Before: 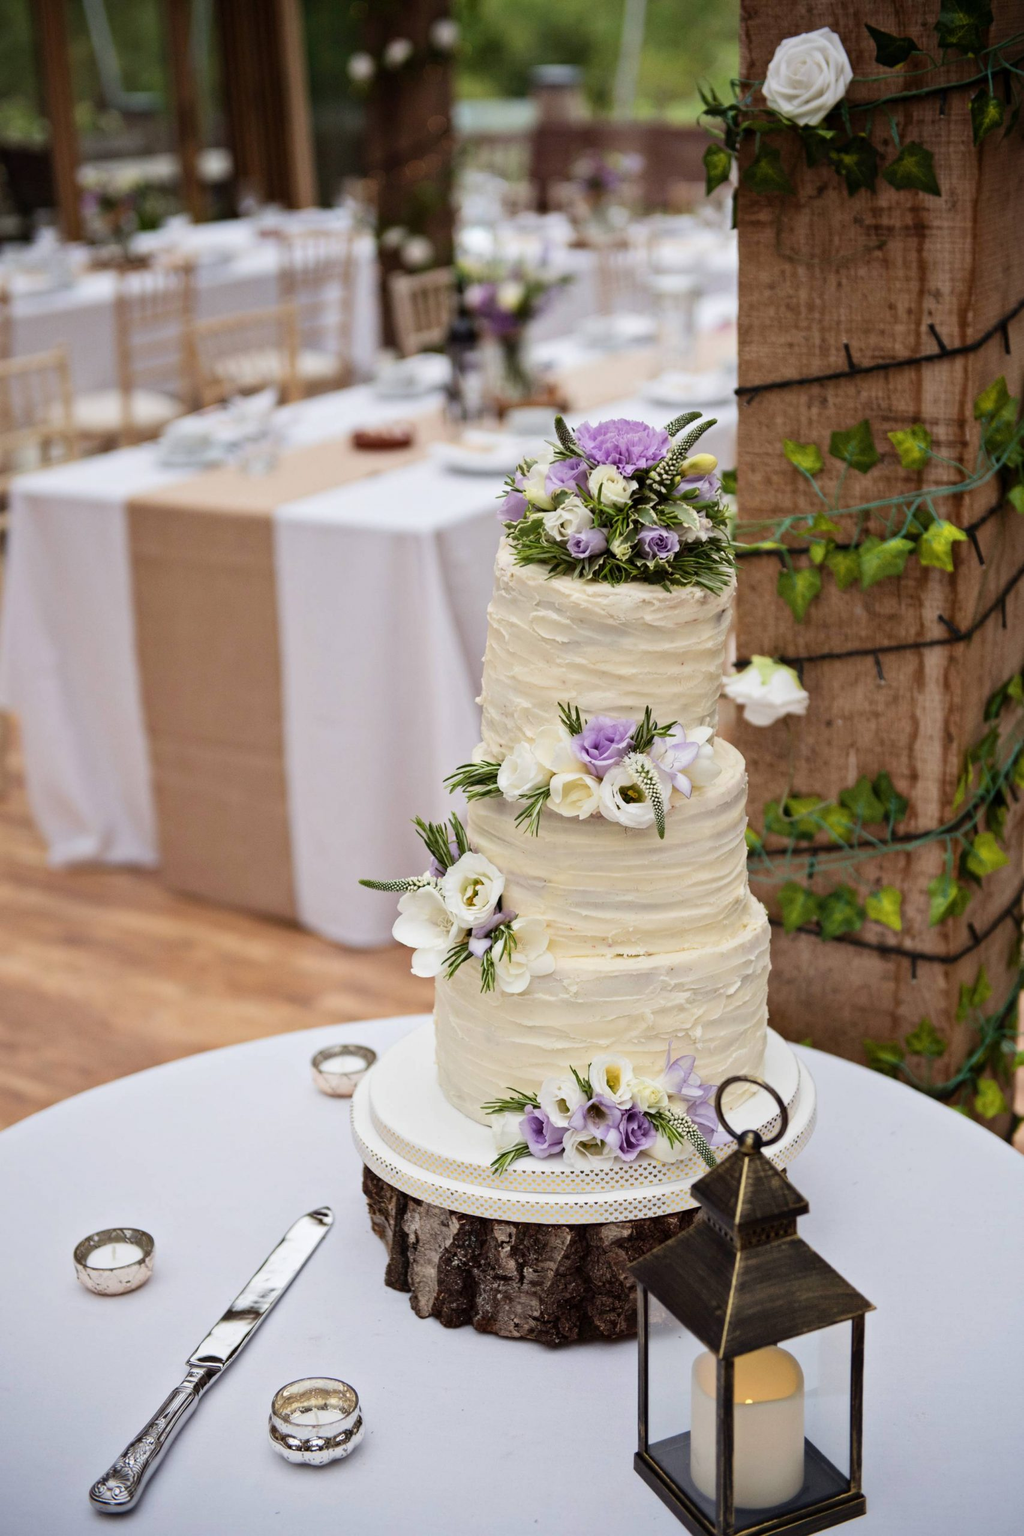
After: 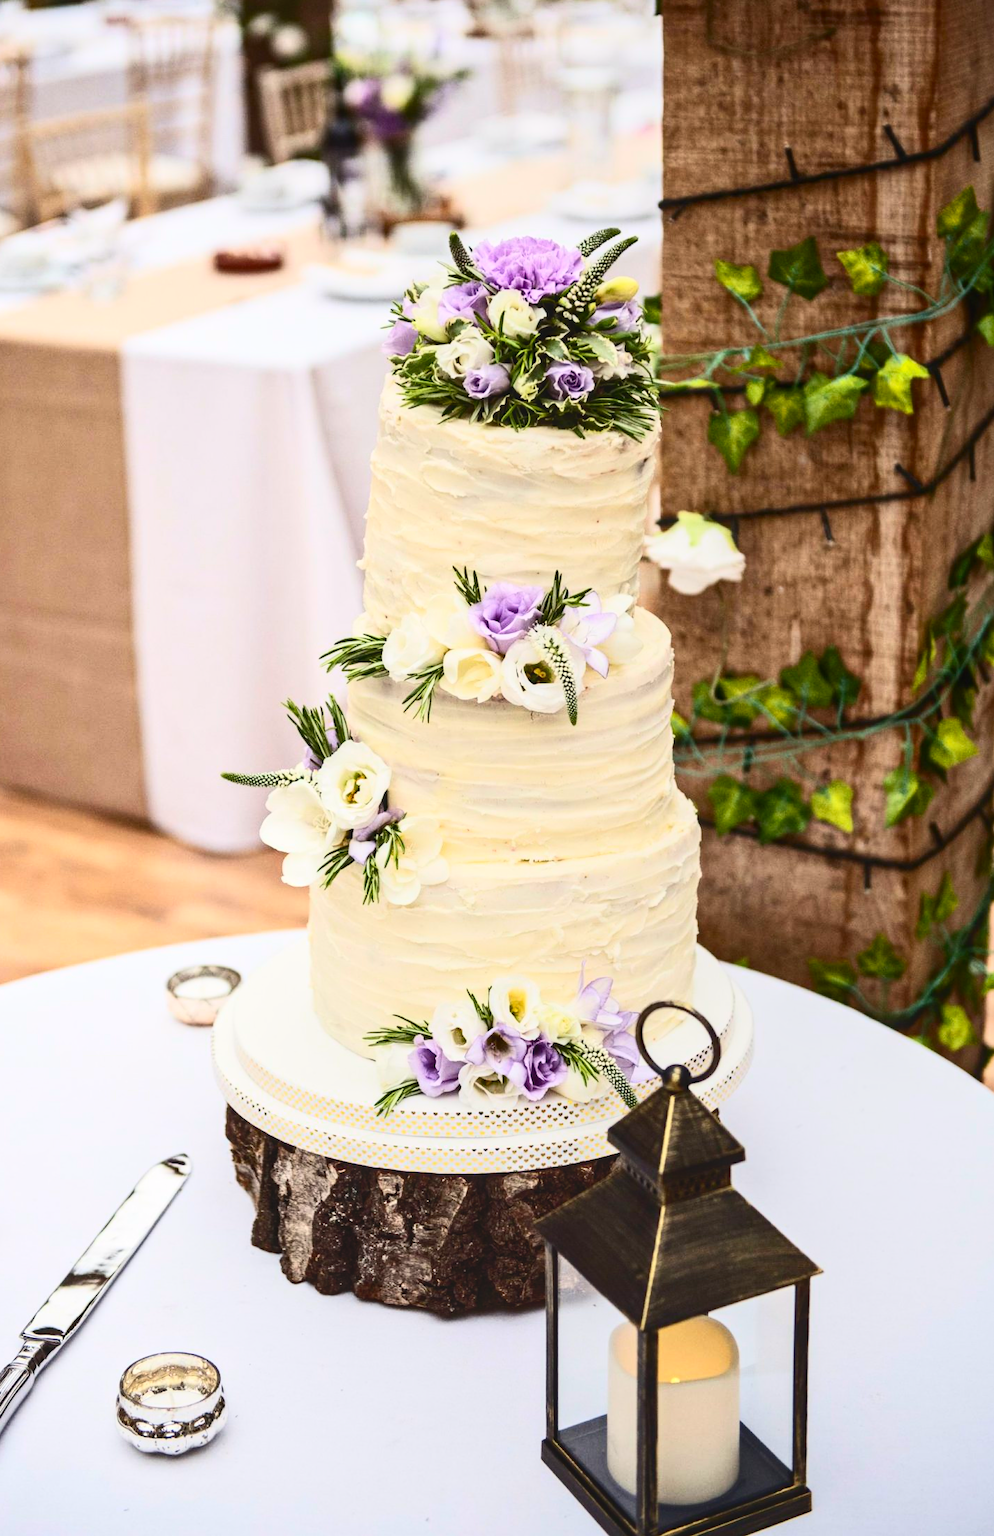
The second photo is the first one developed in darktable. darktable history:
contrast brightness saturation: contrast 0.397, brightness 0.108, saturation 0.214
crop: left 16.532%, top 14.087%
local contrast: detail 110%
color correction: highlights b* 2.96
exposure: exposure 0.201 EV, compensate highlight preservation false
